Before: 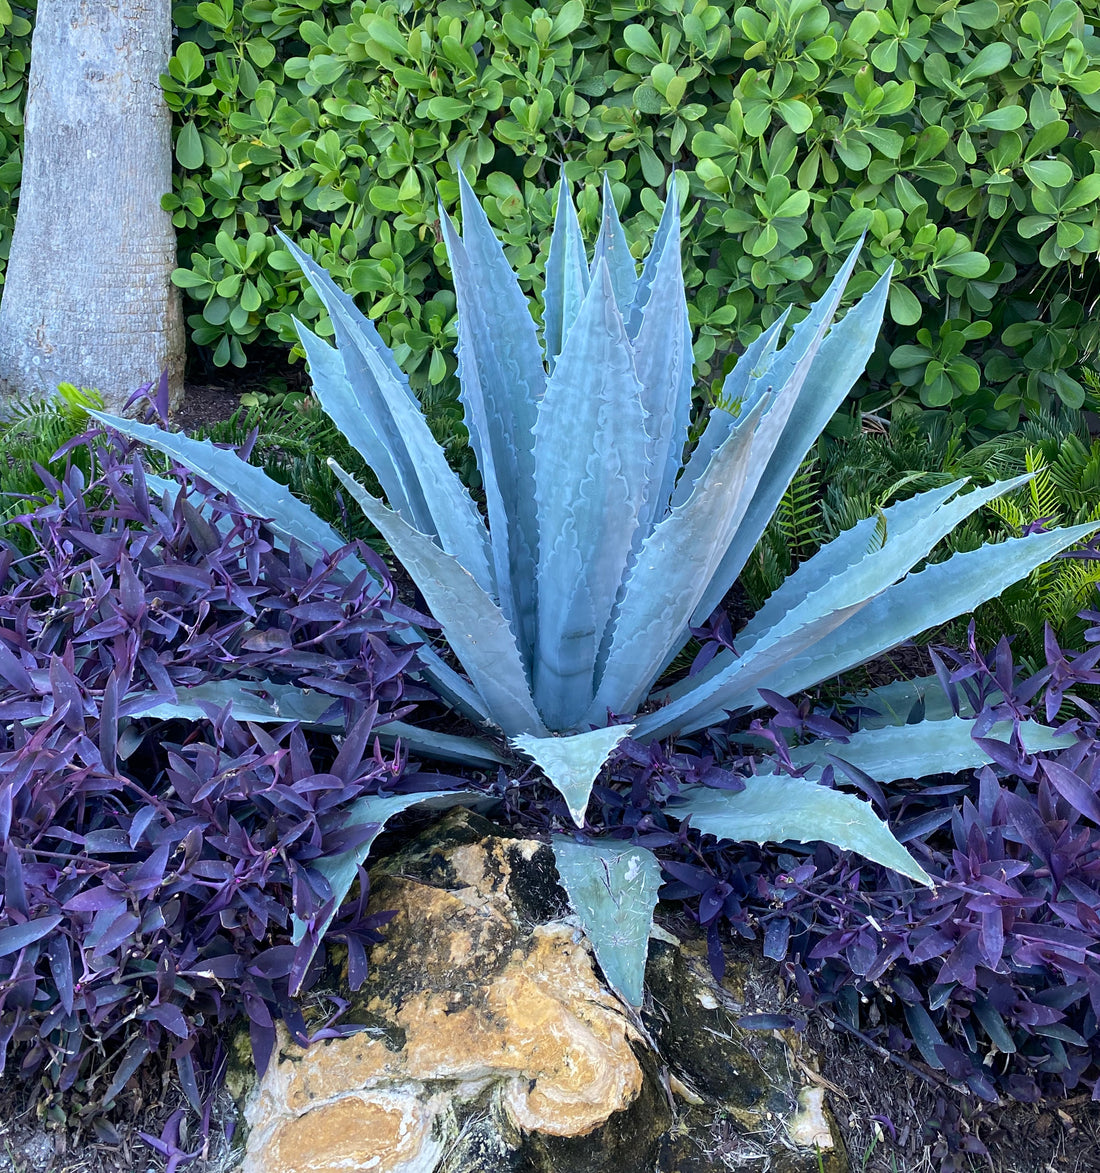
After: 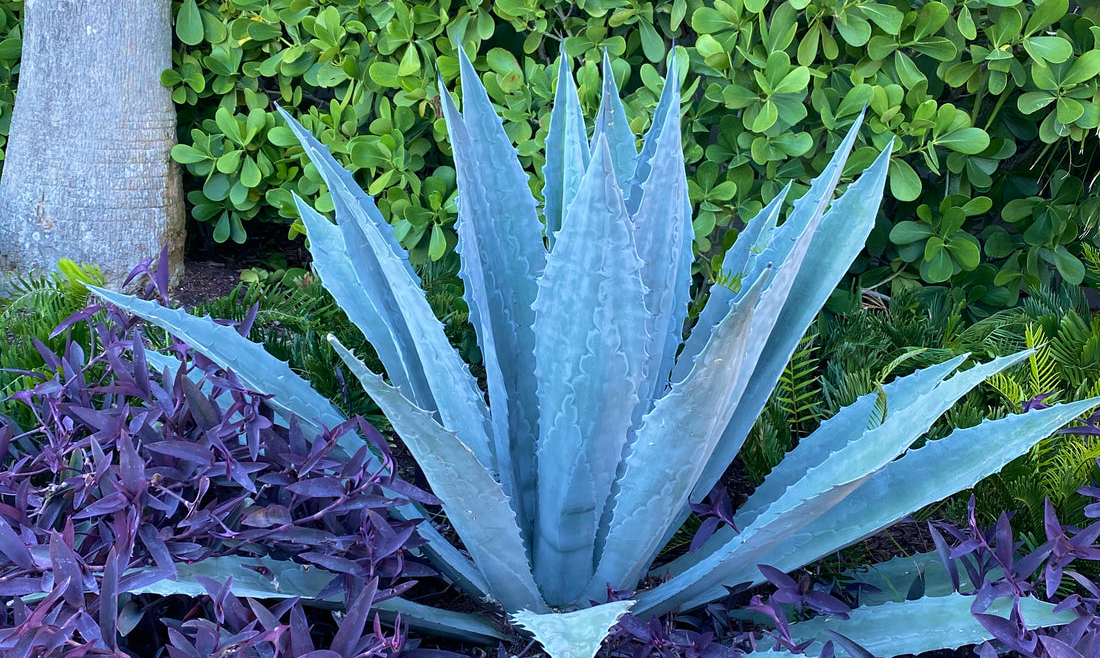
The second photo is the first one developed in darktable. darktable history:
crop and rotate: top 10.605%, bottom 33.274%
velvia: on, module defaults
